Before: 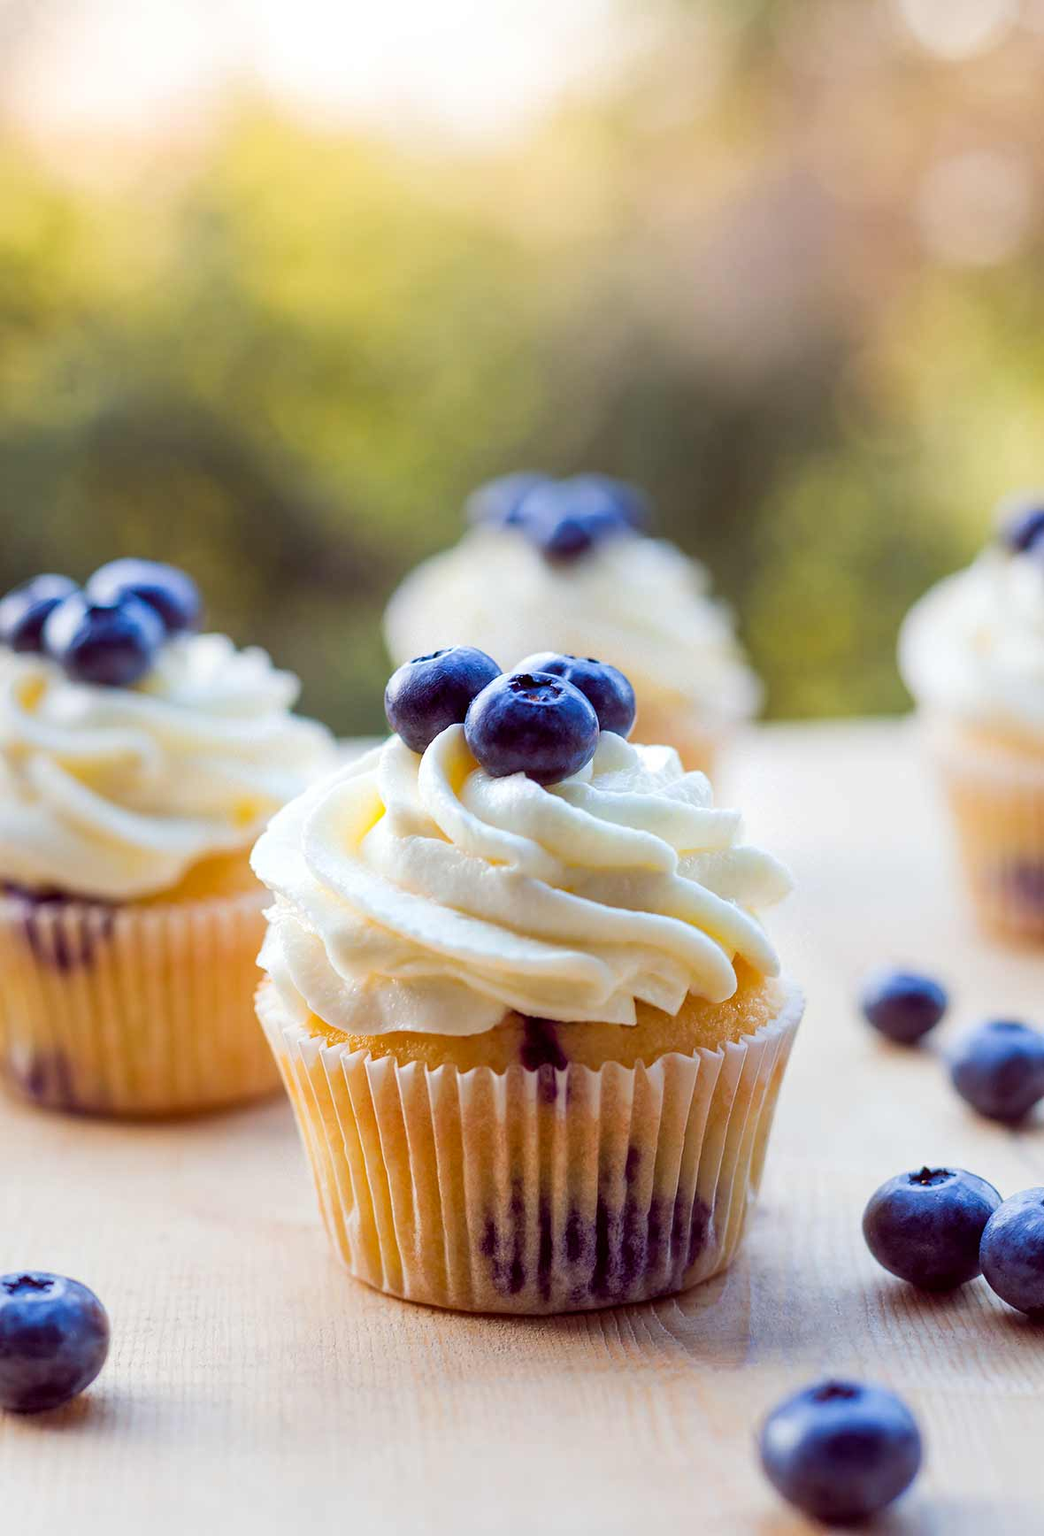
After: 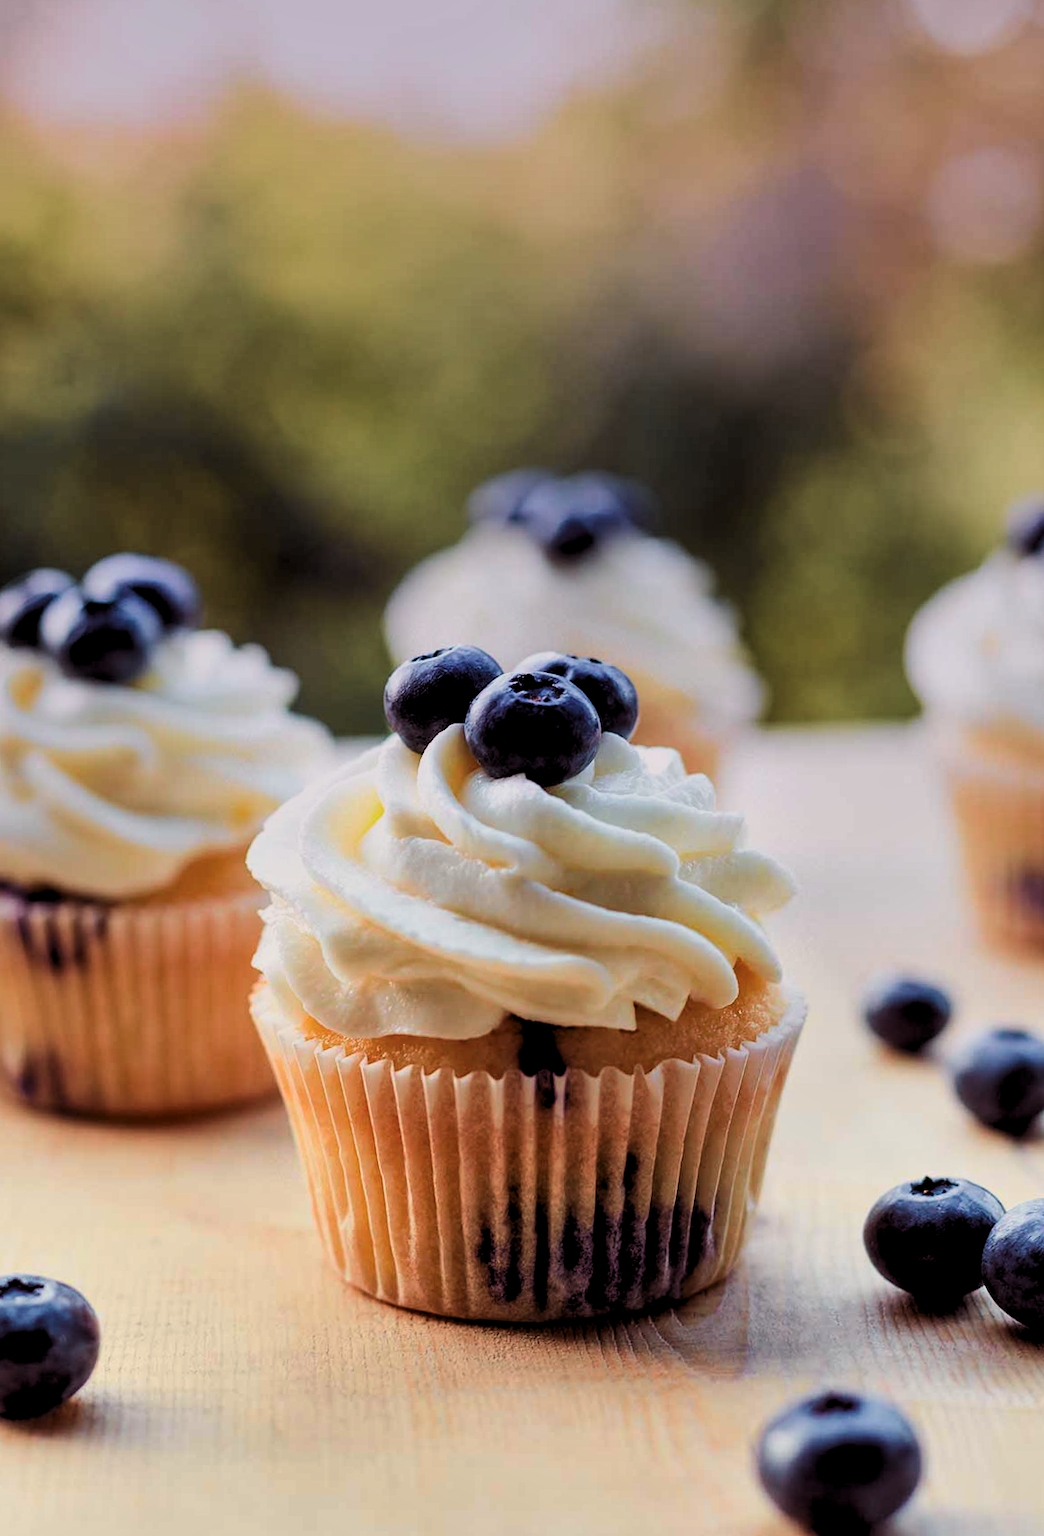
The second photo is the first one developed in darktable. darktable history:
crop and rotate: angle -0.5°
shadows and highlights: shadows color adjustment 97.66%, soften with gaussian
white balance: red 1.045, blue 0.932
levels: levels [0.116, 0.574, 1]
tone curve: curves: ch0 [(0, 0) (0.058, 0.027) (0.214, 0.183) (0.304, 0.288) (0.522, 0.549) (0.658, 0.7) (0.741, 0.775) (0.844, 0.866) (0.986, 0.957)]; ch1 [(0, 0) (0.172, 0.123) (0.312, 0.296) (0.437, 0.429) (0.471, 0.469) (0.502, 0.5) (0.513, 0.515) (0.572, 0.603) (0.617, 0.653) (0.68, 0.724) (0.889, 0.924) (1, 1)]; ch2 [(0, 0) (0.411, 0.424) (0.489, 0.49) (0.502, 0.5) (0.517, 0.519) (0.549, 0.578) (0.604, 0.628) (0.693, 0.686) (1, 1)], color space Lab, independent channels, preserve colors none
graduated density: hue 238.83°, saturation 50%
